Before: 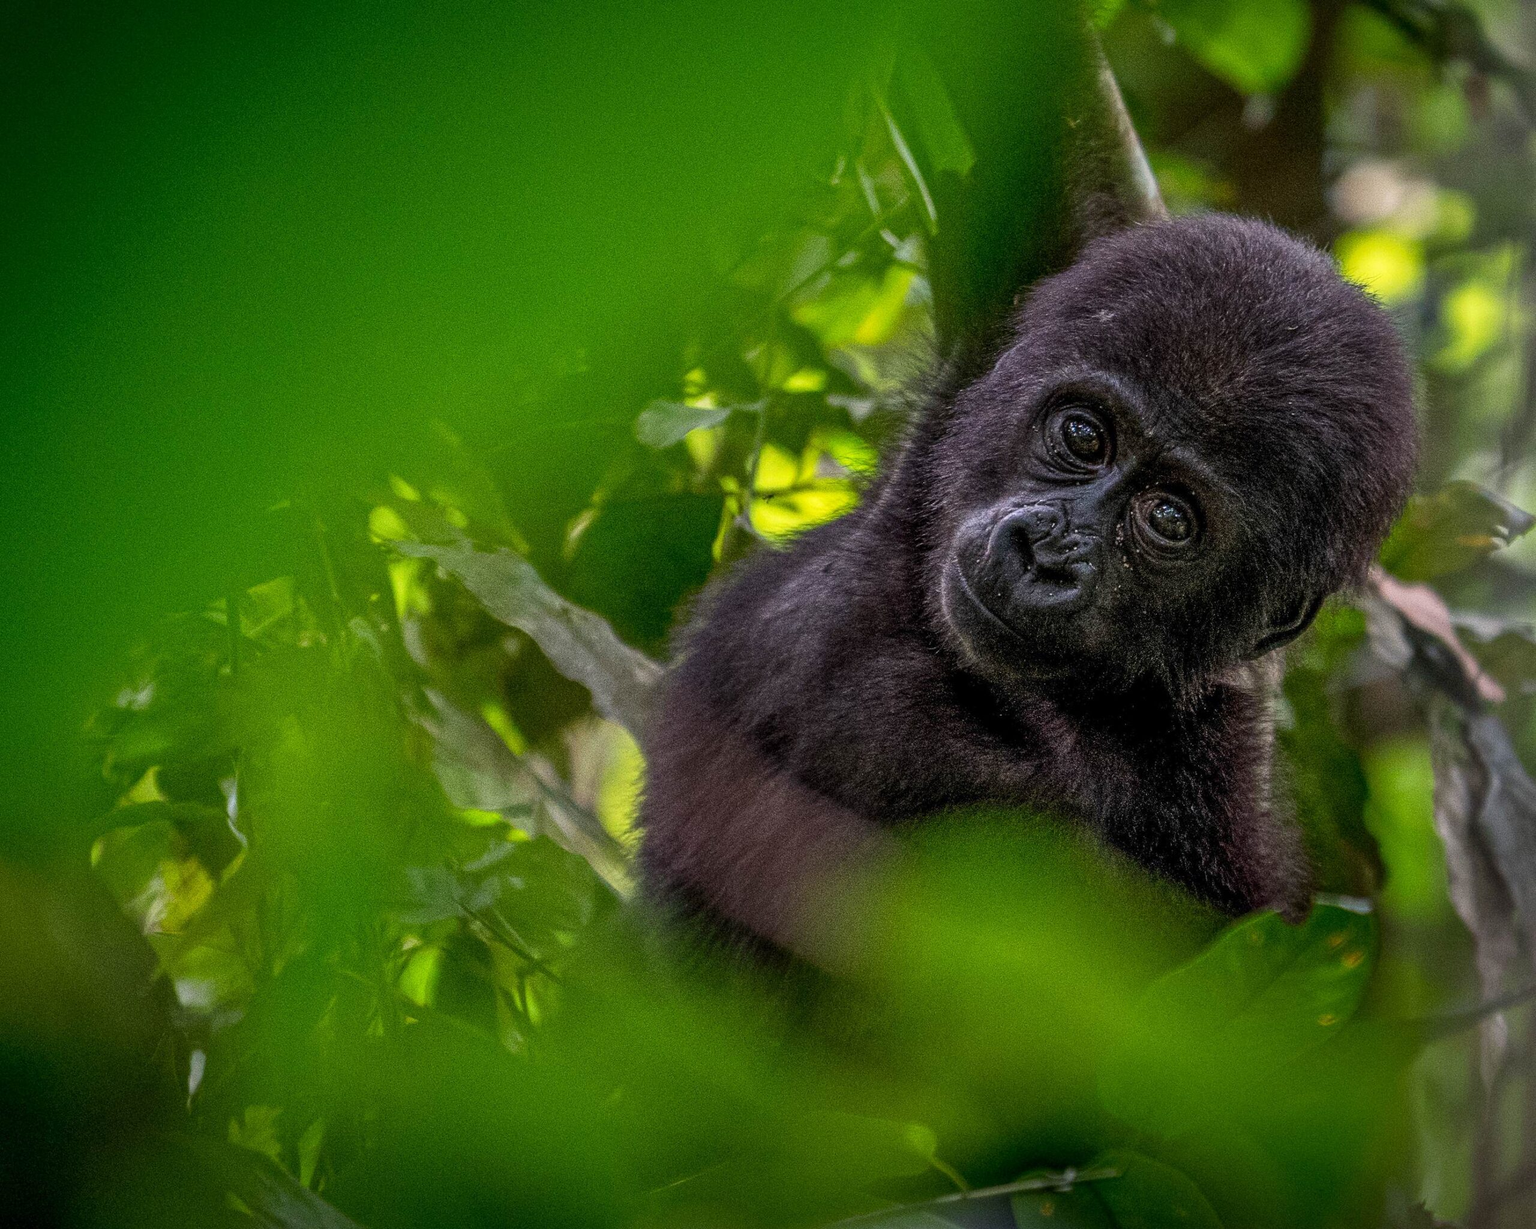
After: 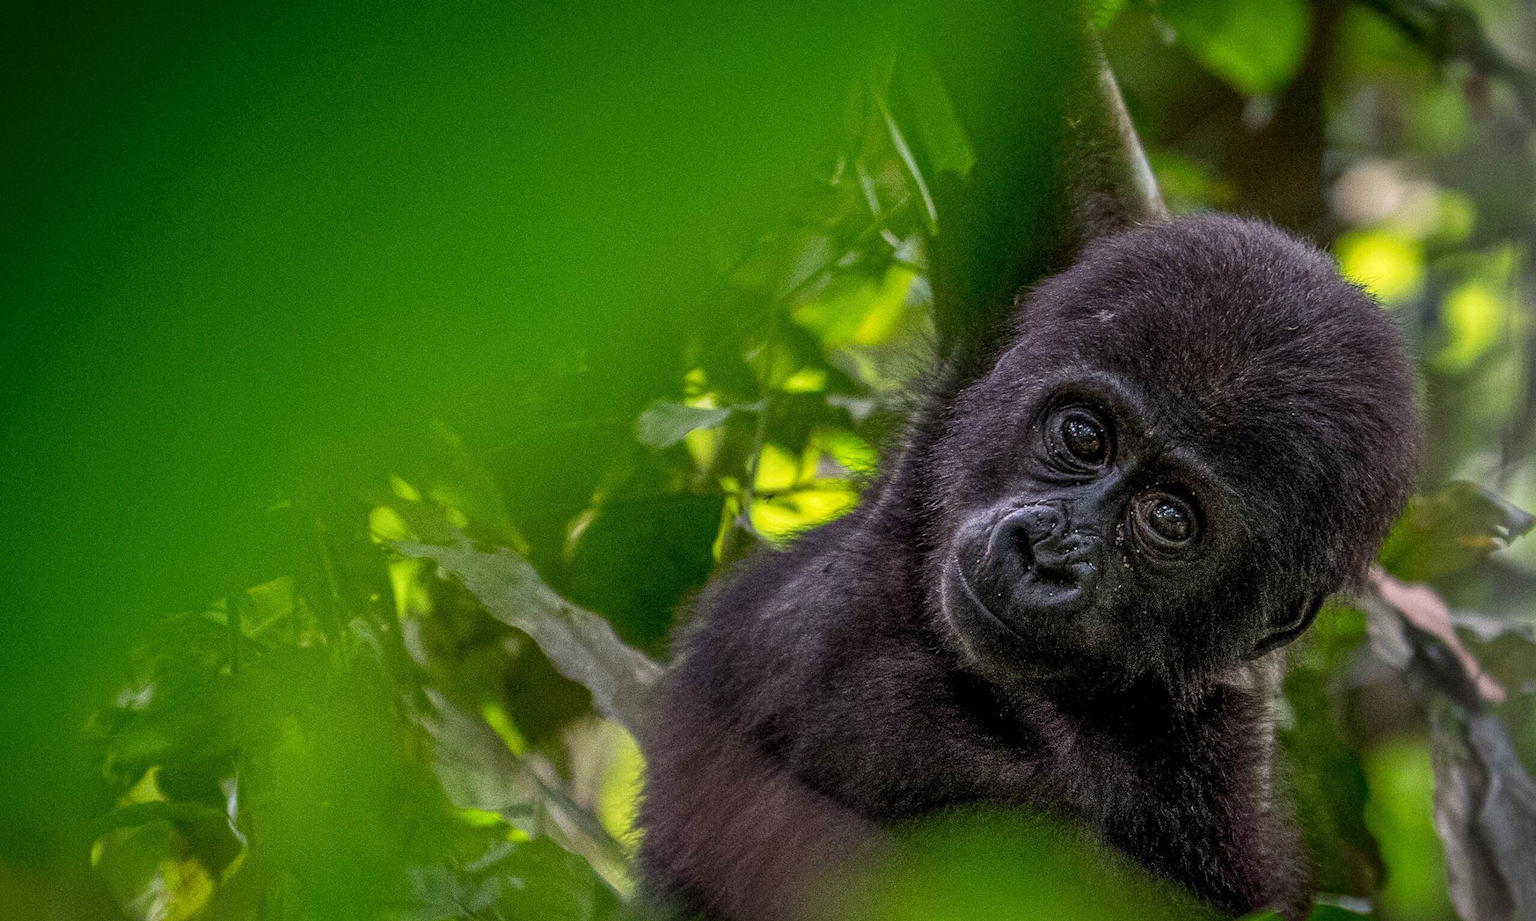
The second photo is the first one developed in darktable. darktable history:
crop: bottom 24.978%
